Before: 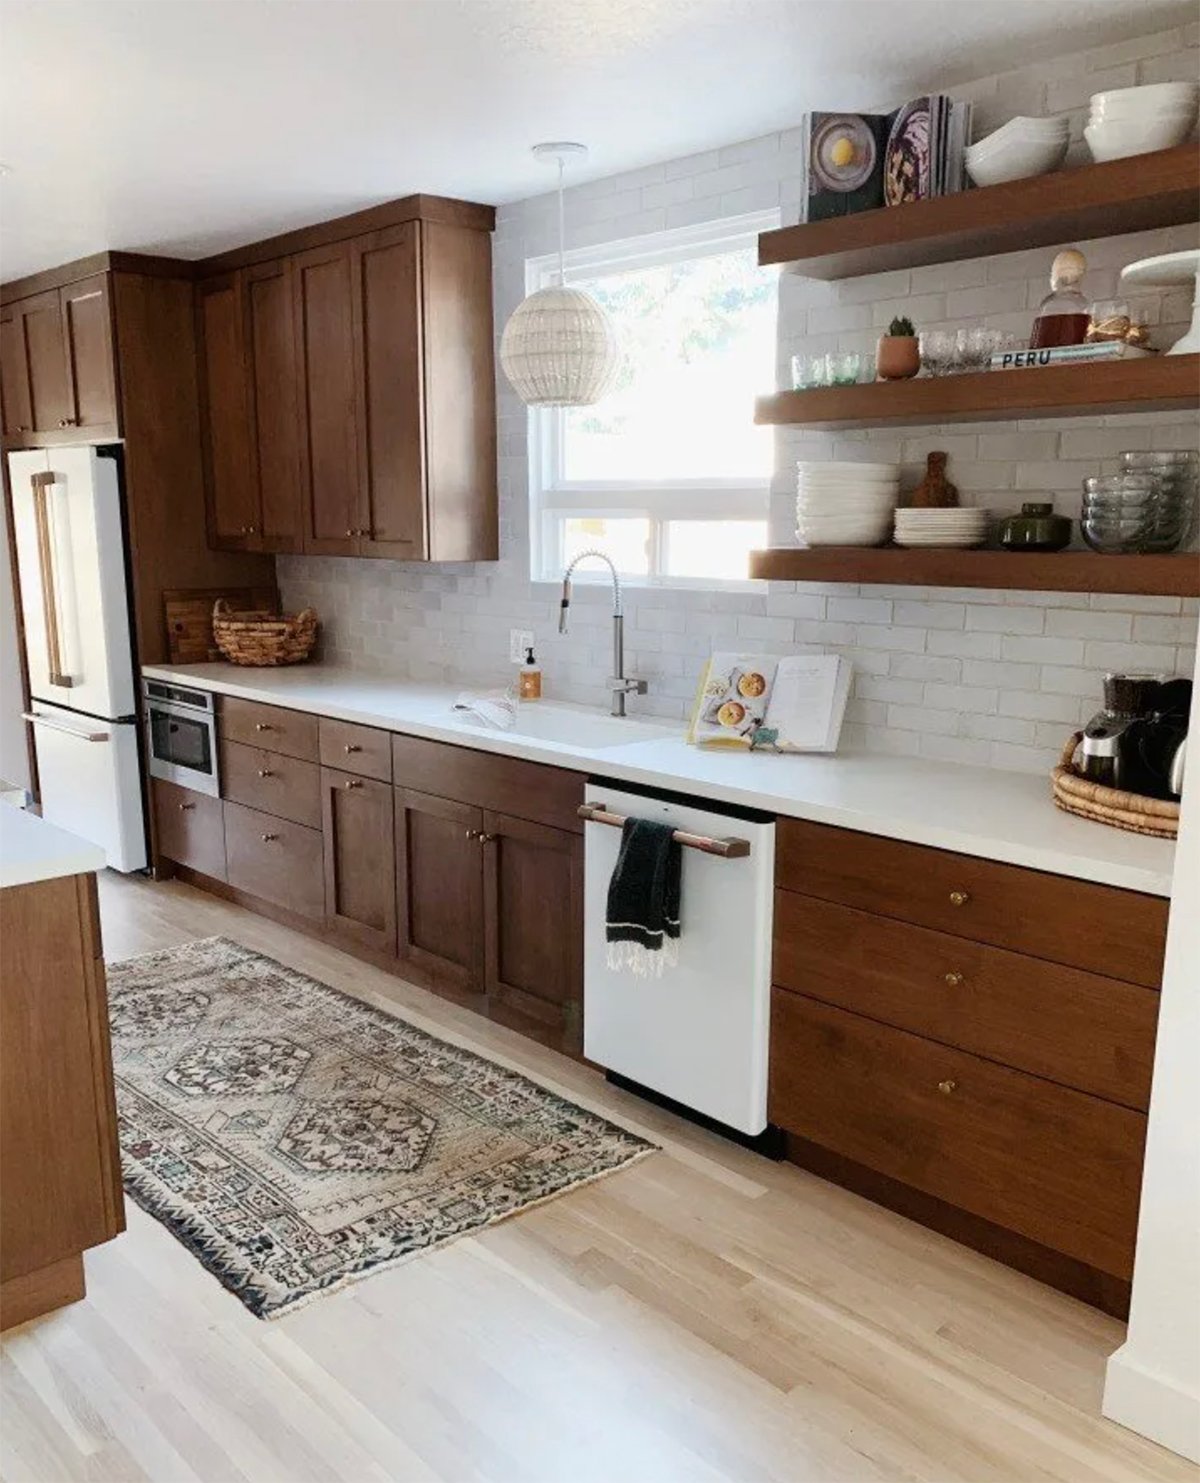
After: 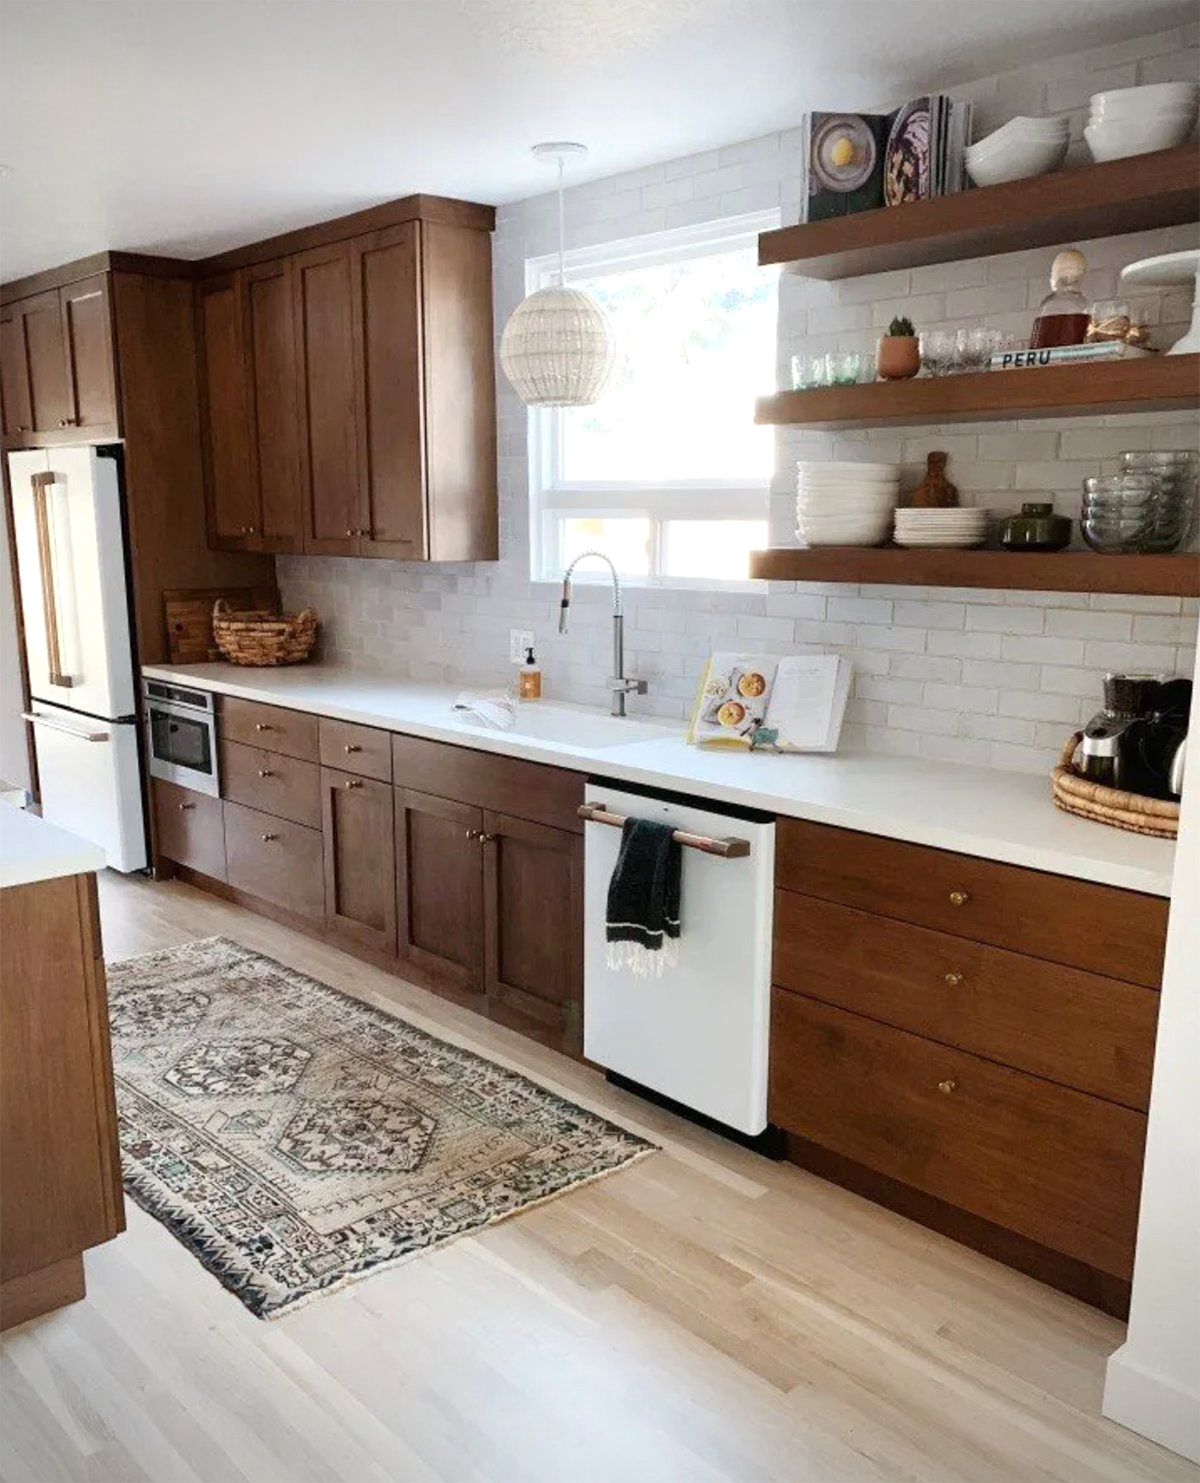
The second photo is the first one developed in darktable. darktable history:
exposure: exposure 0.202 EV, compensate highlight preservation false
vignetting: on, module defaults
